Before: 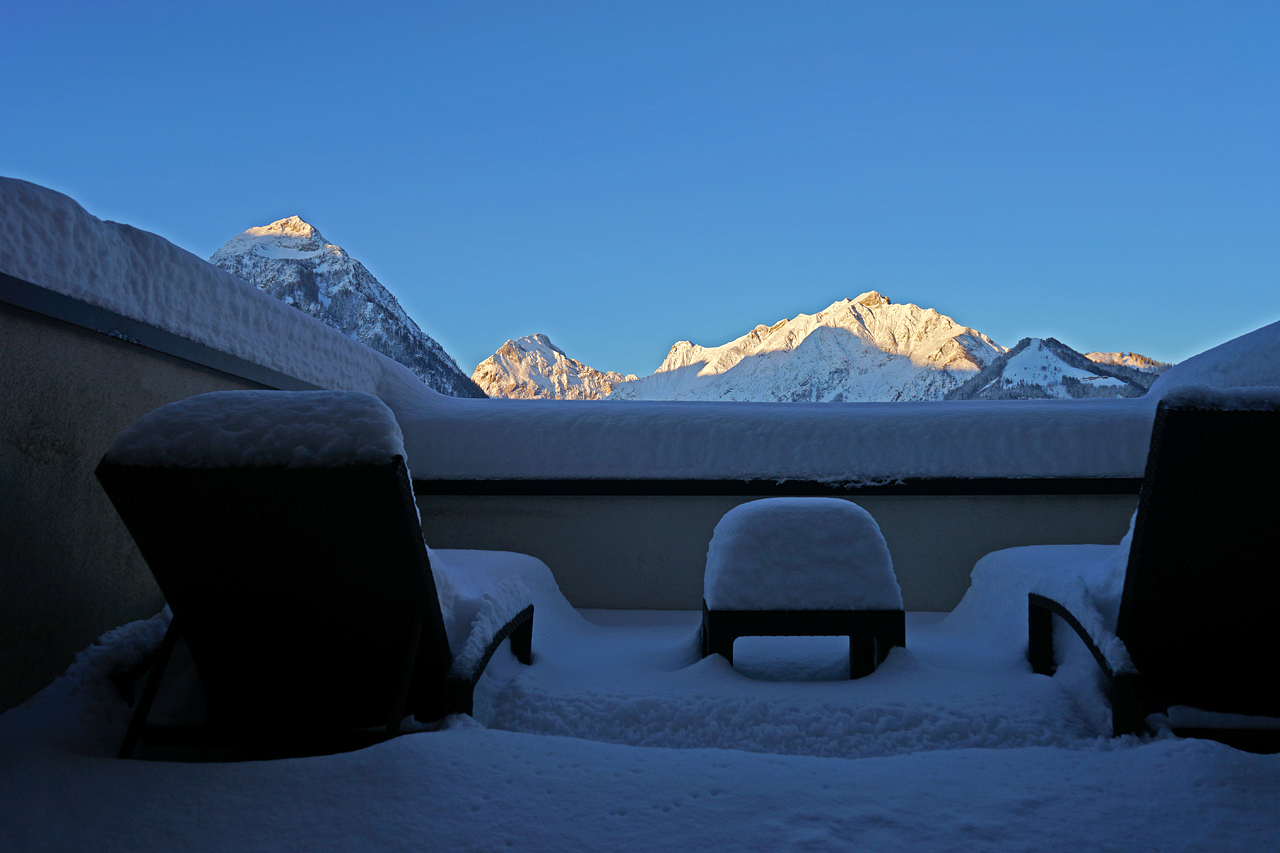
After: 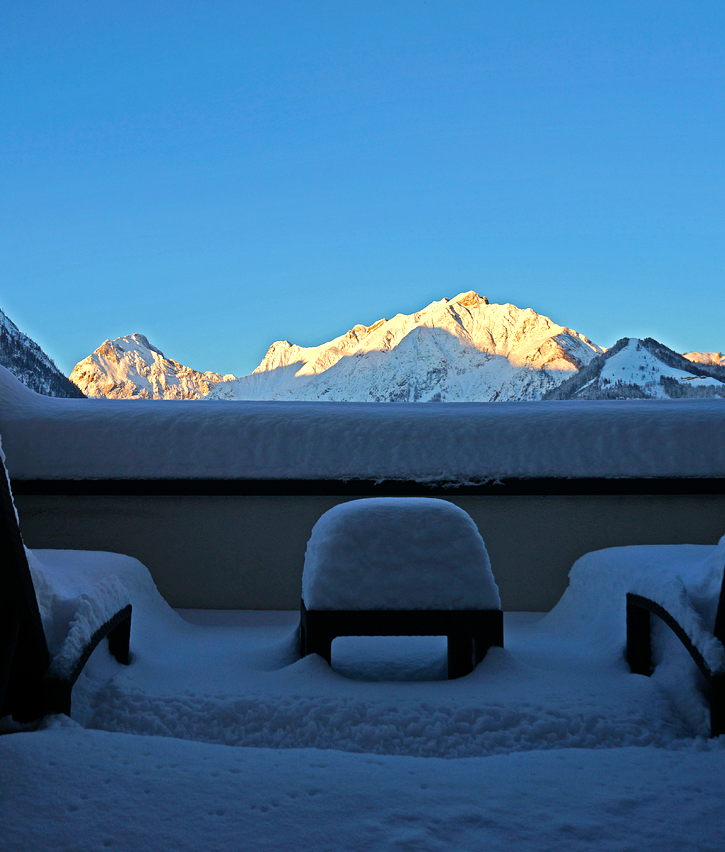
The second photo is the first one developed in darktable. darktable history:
tone equalizer: -8 EV -0.417 EV, -7 EV -0.389 EV, -6 EV -0.333 EV, -5 EV -0.222 EV, -3 EV 0.222 EV, -2 EV 0.333 EV, -1 EV 0.389 EV, +0 EV 0.417 EV, edges refinement/feathering 500, mask exposure compensation -1.25 EV, preserve details no
contrast brightness saturation: contrast 0.04, saturation 0.16
crop: left 31.458%, top 0%, right 11.876%
white balance: red 1.045, blue 0.932
